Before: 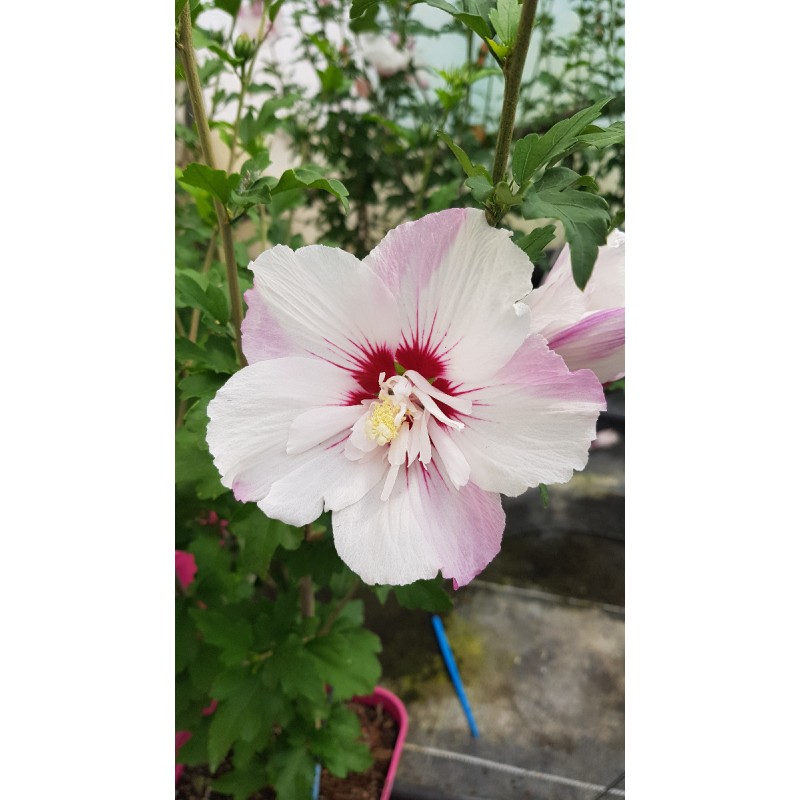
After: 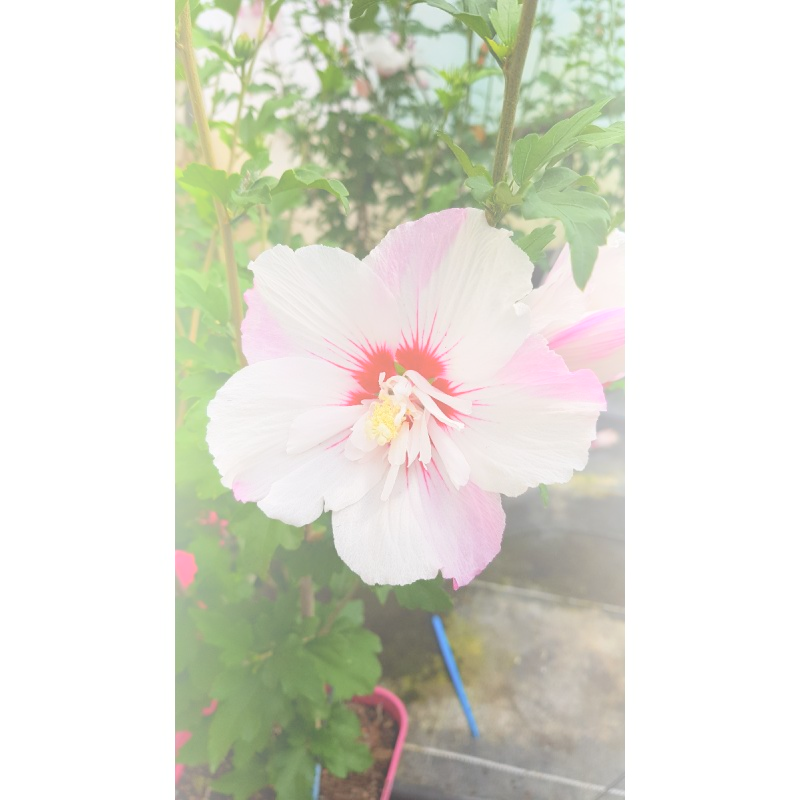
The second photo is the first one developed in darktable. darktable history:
bloom: size 38%, threshold 95%, strength 30%
color contrast: green-magenta contrast 0.84, blue-yellow contrast 0.86
